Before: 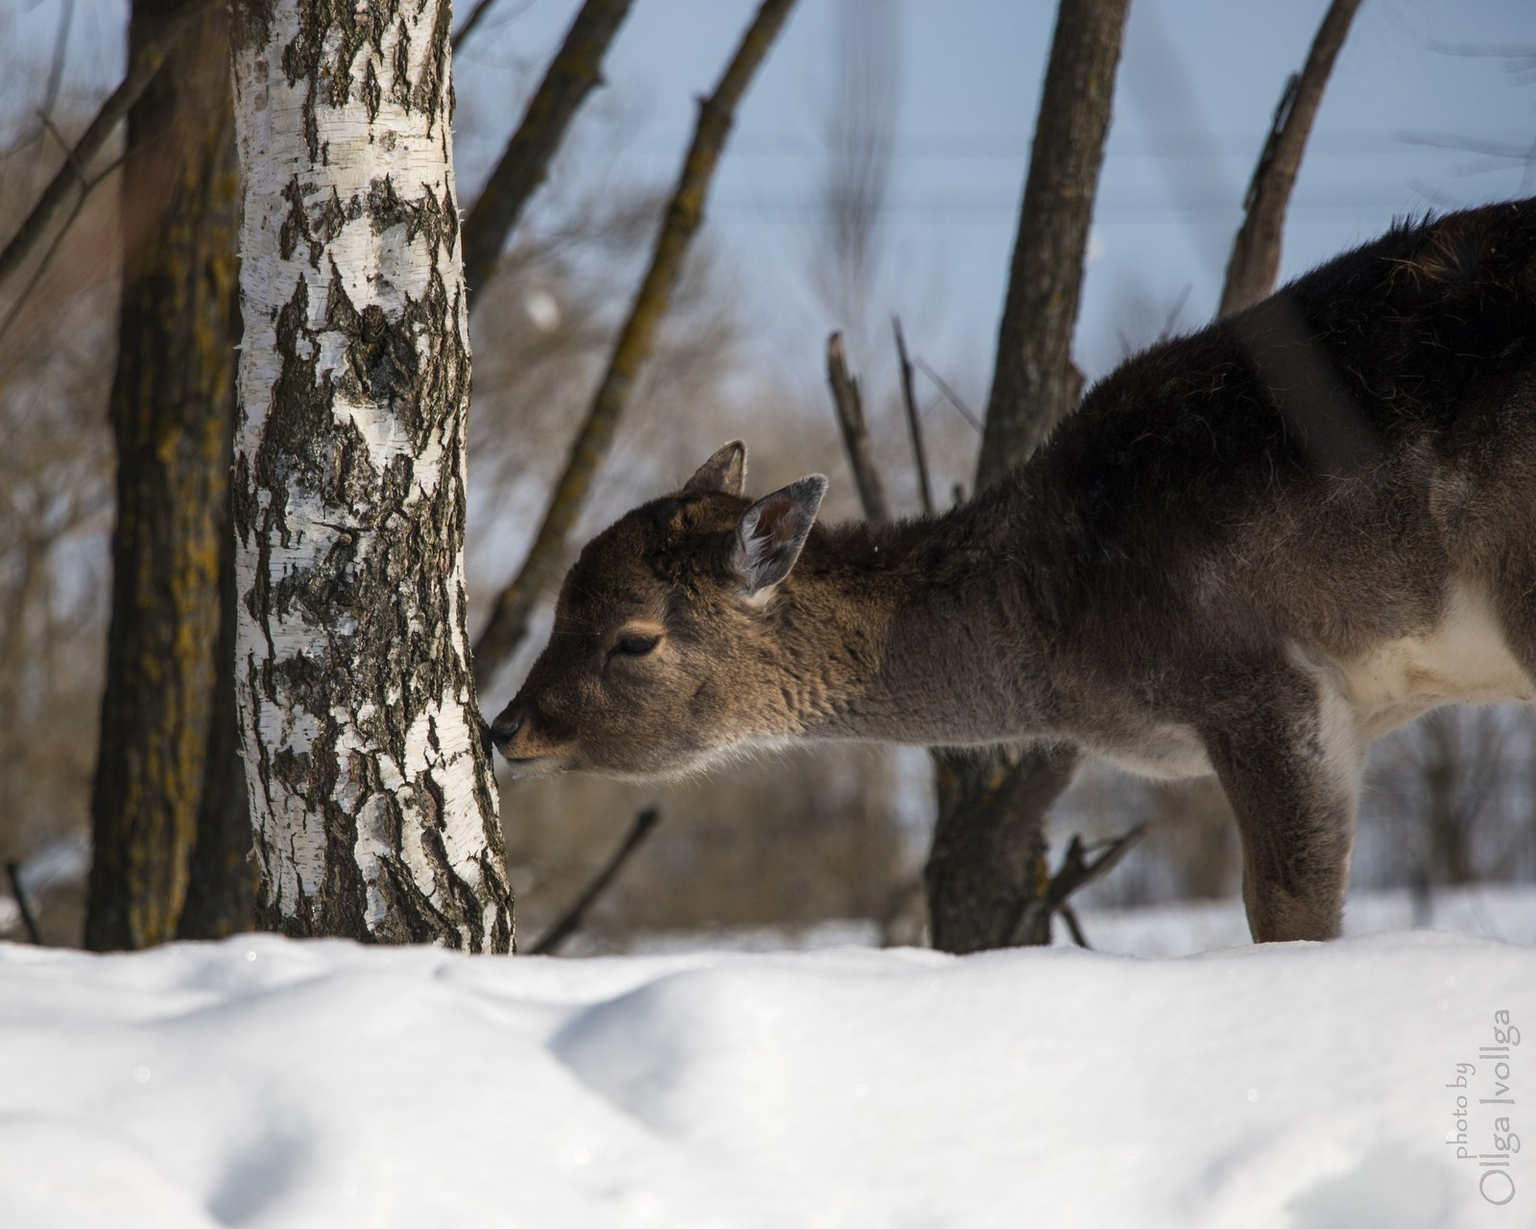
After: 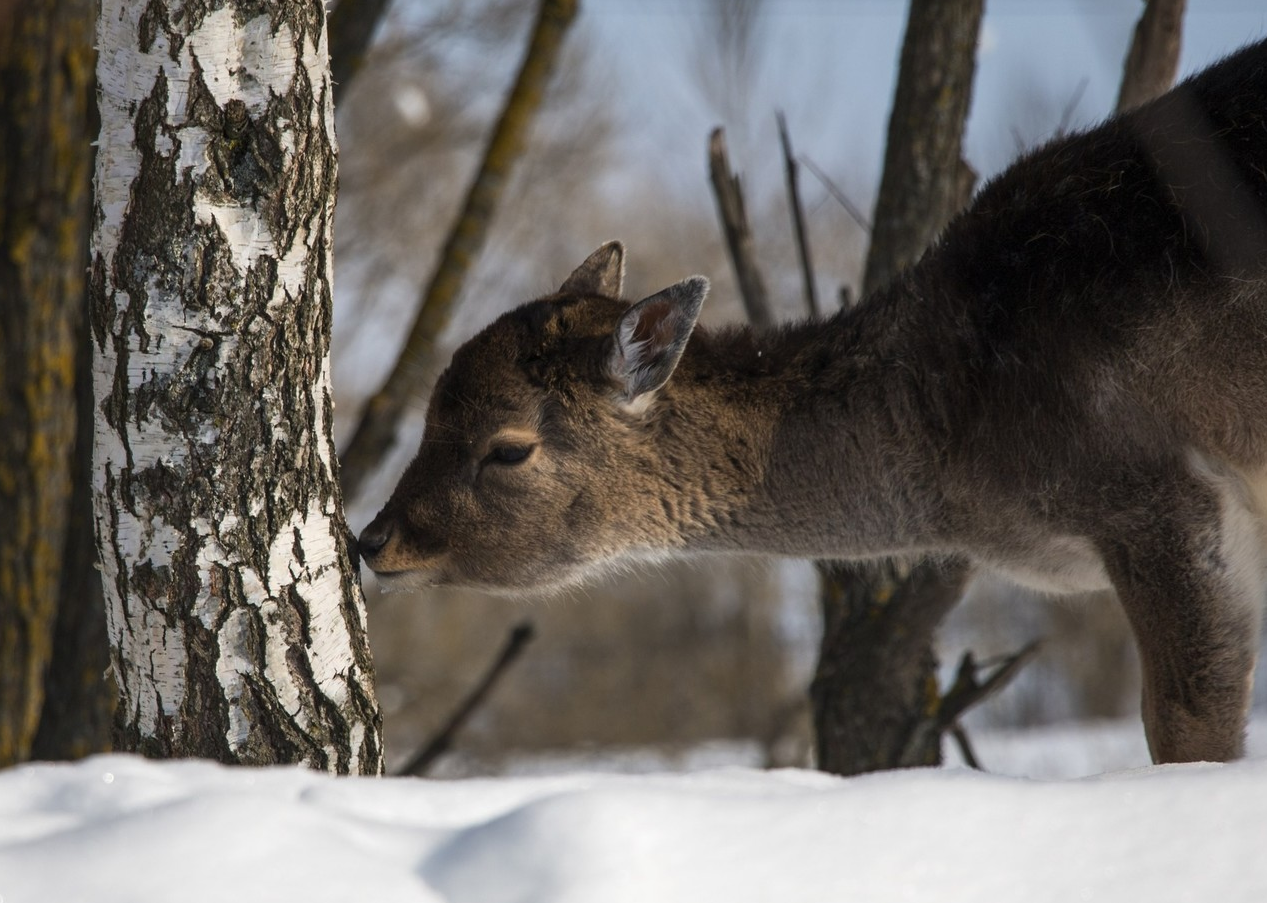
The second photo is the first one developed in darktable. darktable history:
crop: left 9.584%, top 17.089%, right 11.21%, bottom 12.36%
